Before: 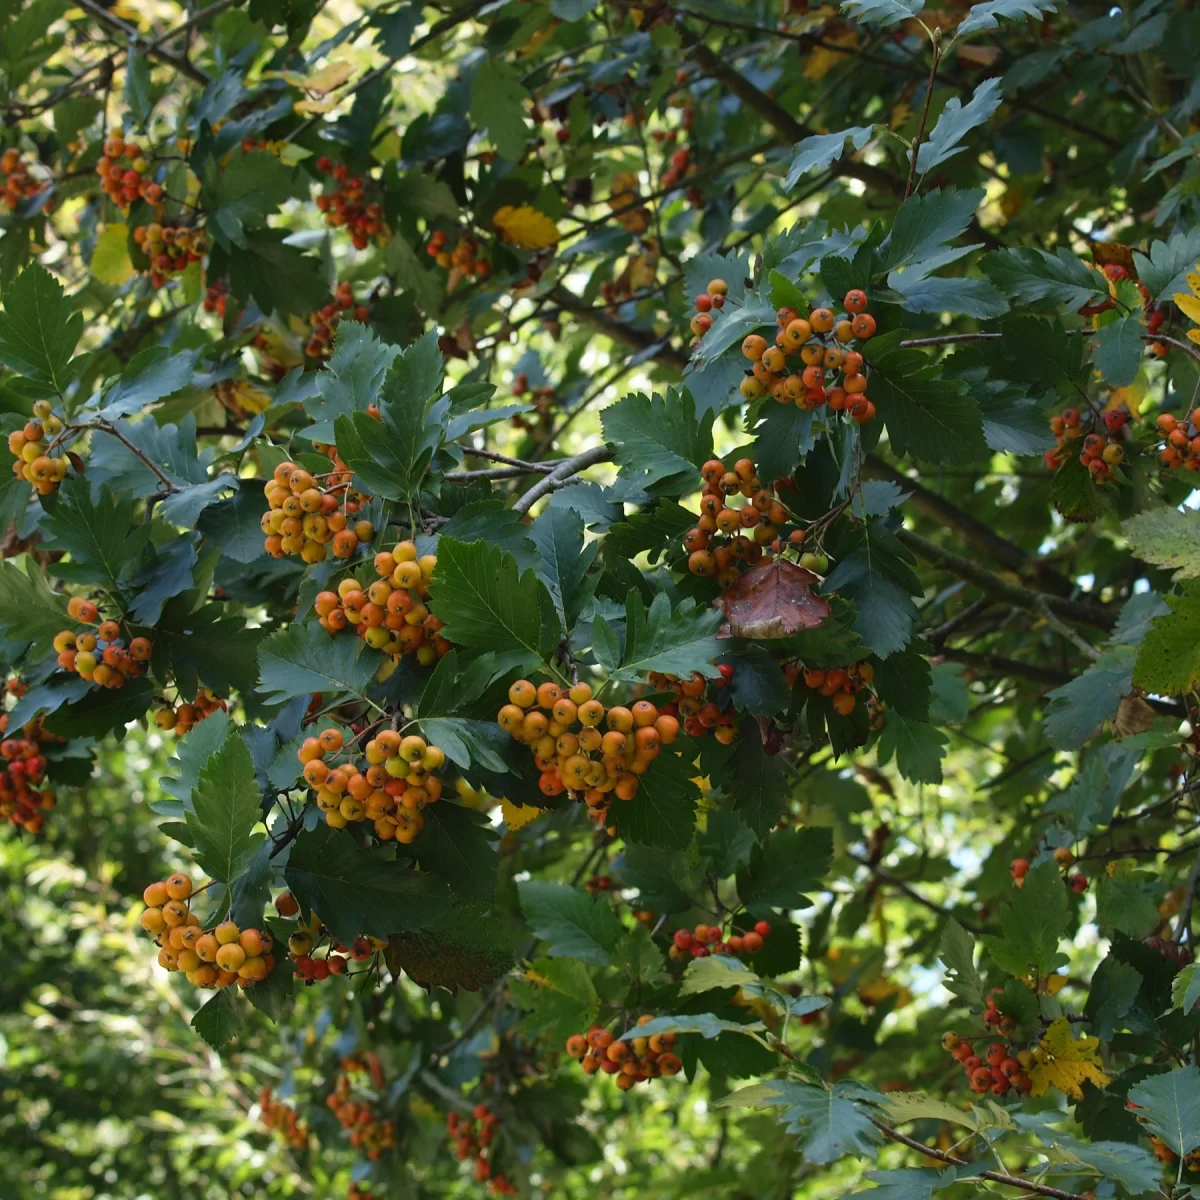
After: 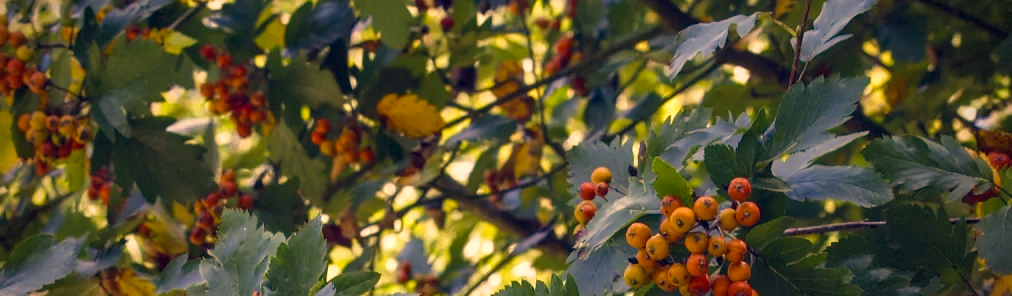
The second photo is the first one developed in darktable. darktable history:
vignetting: fall-off start 70.35%, brightness -0.583, saturation -0.119, width/height ratio 1.333, dithering 8-bit output
crop and rotate: left 9.707%, top 9.36%, right 5.955%, bottom 65.896%
local contrast: on, module defaults
velvia: strength 51.28%, mid-tones bias 0.512
color correction: highlights a* 19.93, highlights b* 27.84, shadows a* 3.3, shadows b* -17.95, saturation 0.733
